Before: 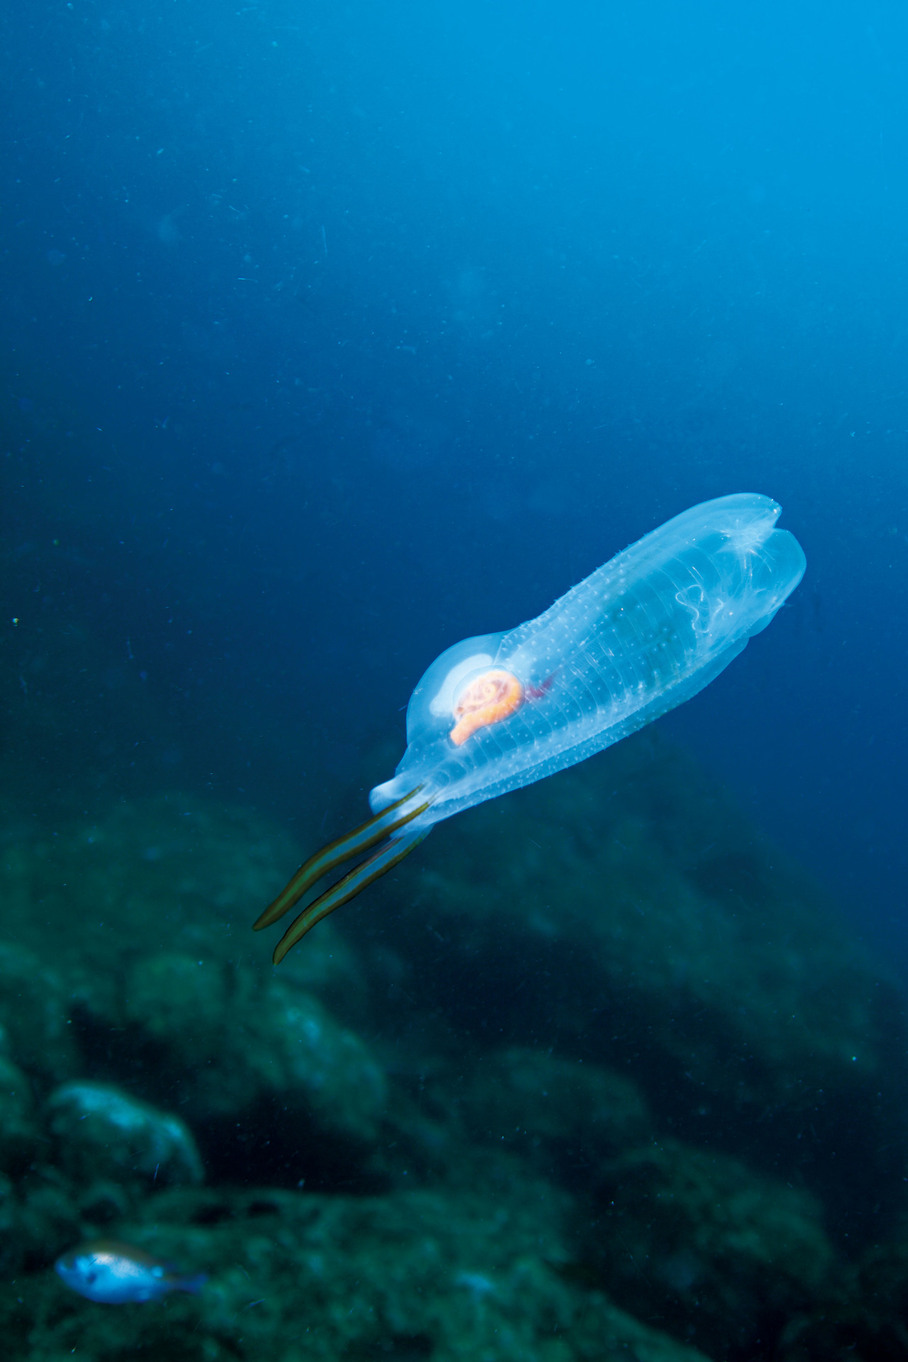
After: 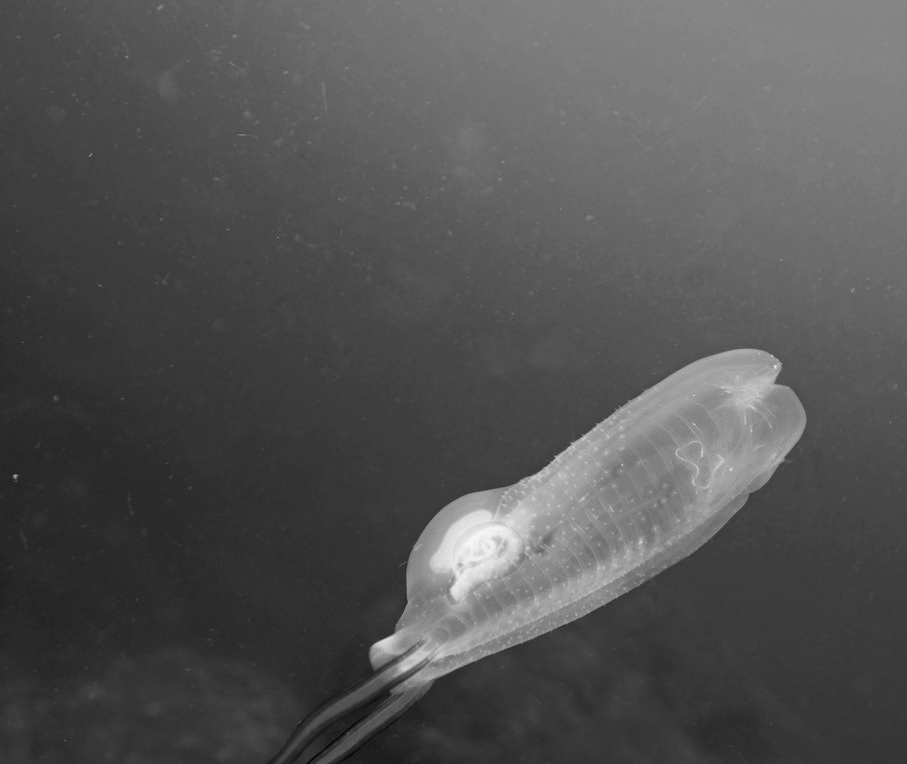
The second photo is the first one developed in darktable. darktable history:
color balance rgb: perceptual saturation grading › global saturation 30%, global vibrance 20%
monochrome: on, module defaults
crop and rotate: top 10.605%, bottom 33.274%
